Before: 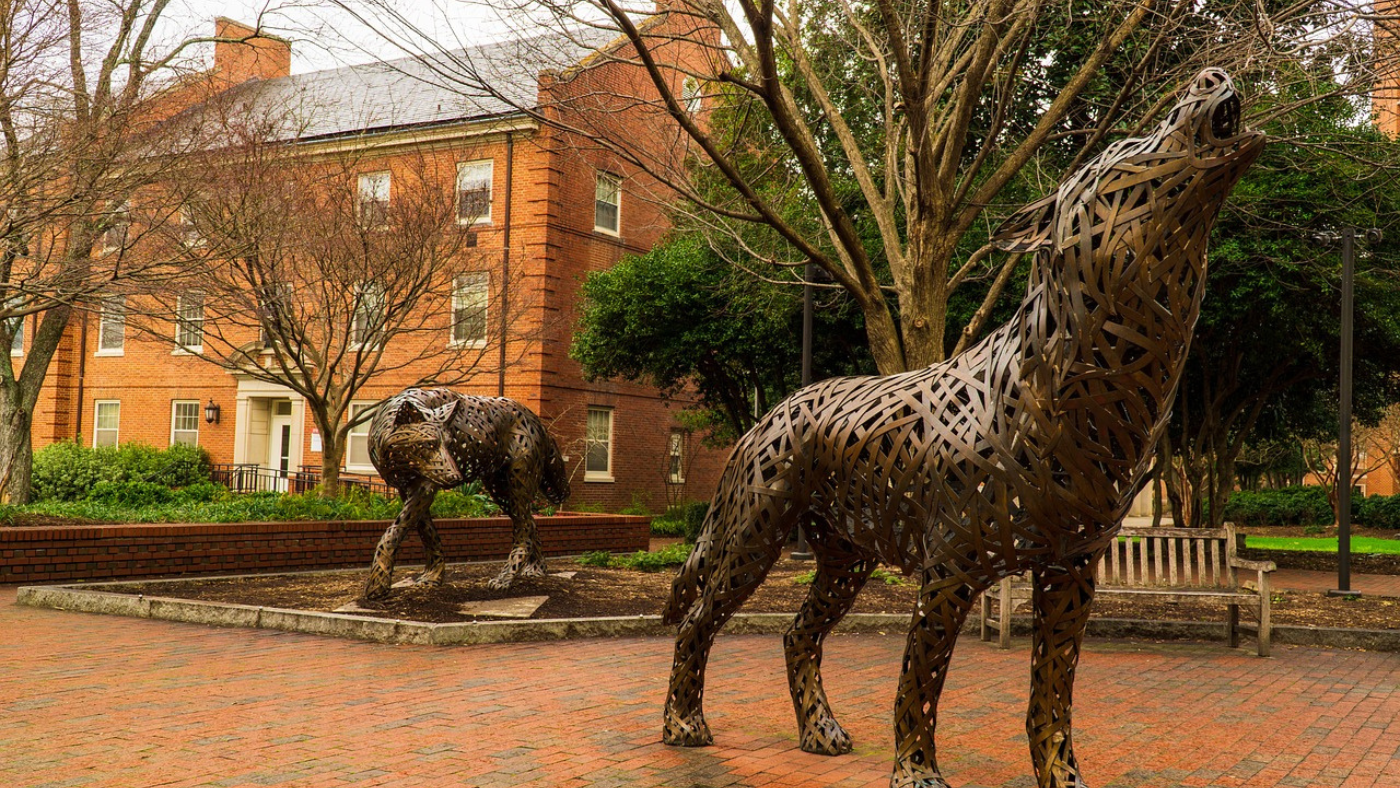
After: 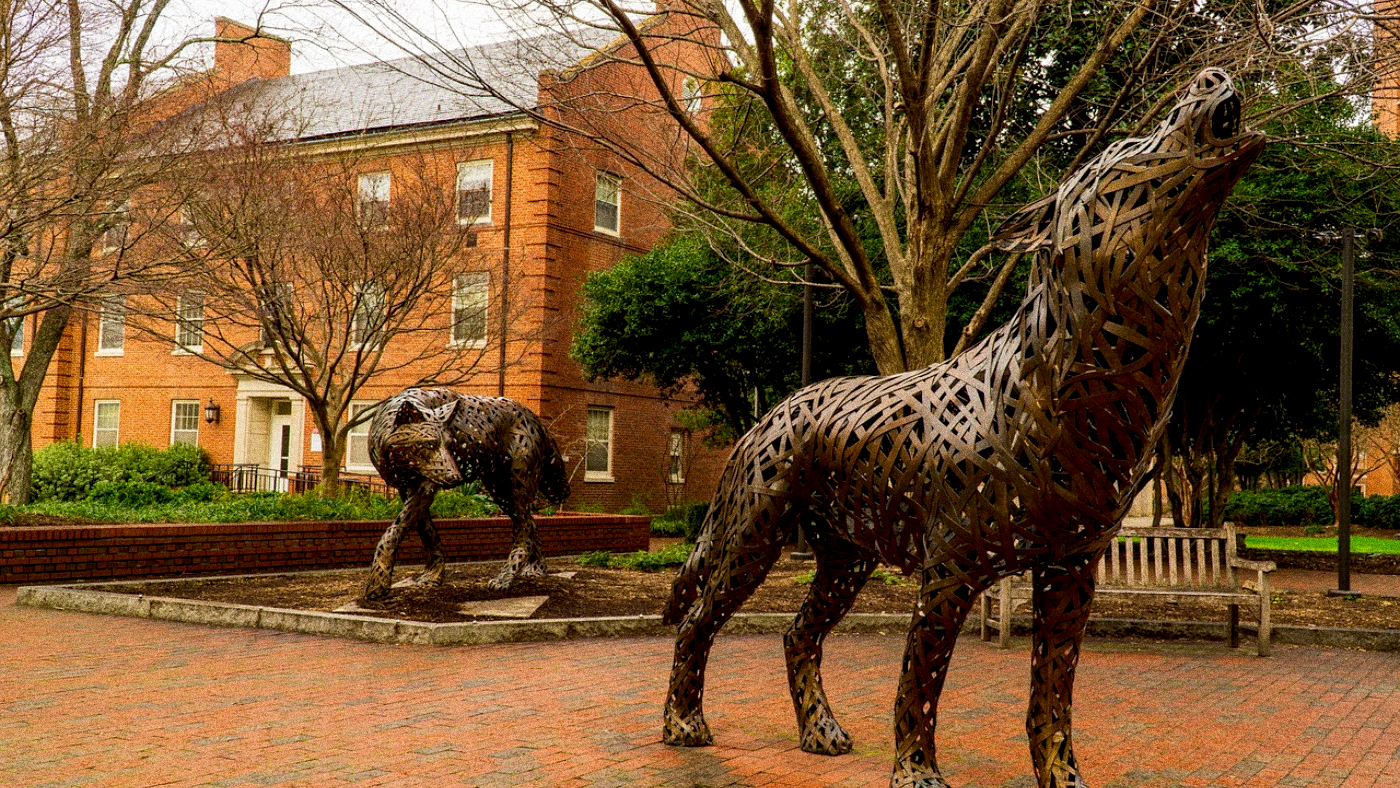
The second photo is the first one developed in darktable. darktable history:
grain: coarseness 14.49 ISO, strength 48.04%, mid-tones bias 35%
exposure: black level correction 0.009, exposure 0.014 EV, compensate highlight preservation false
